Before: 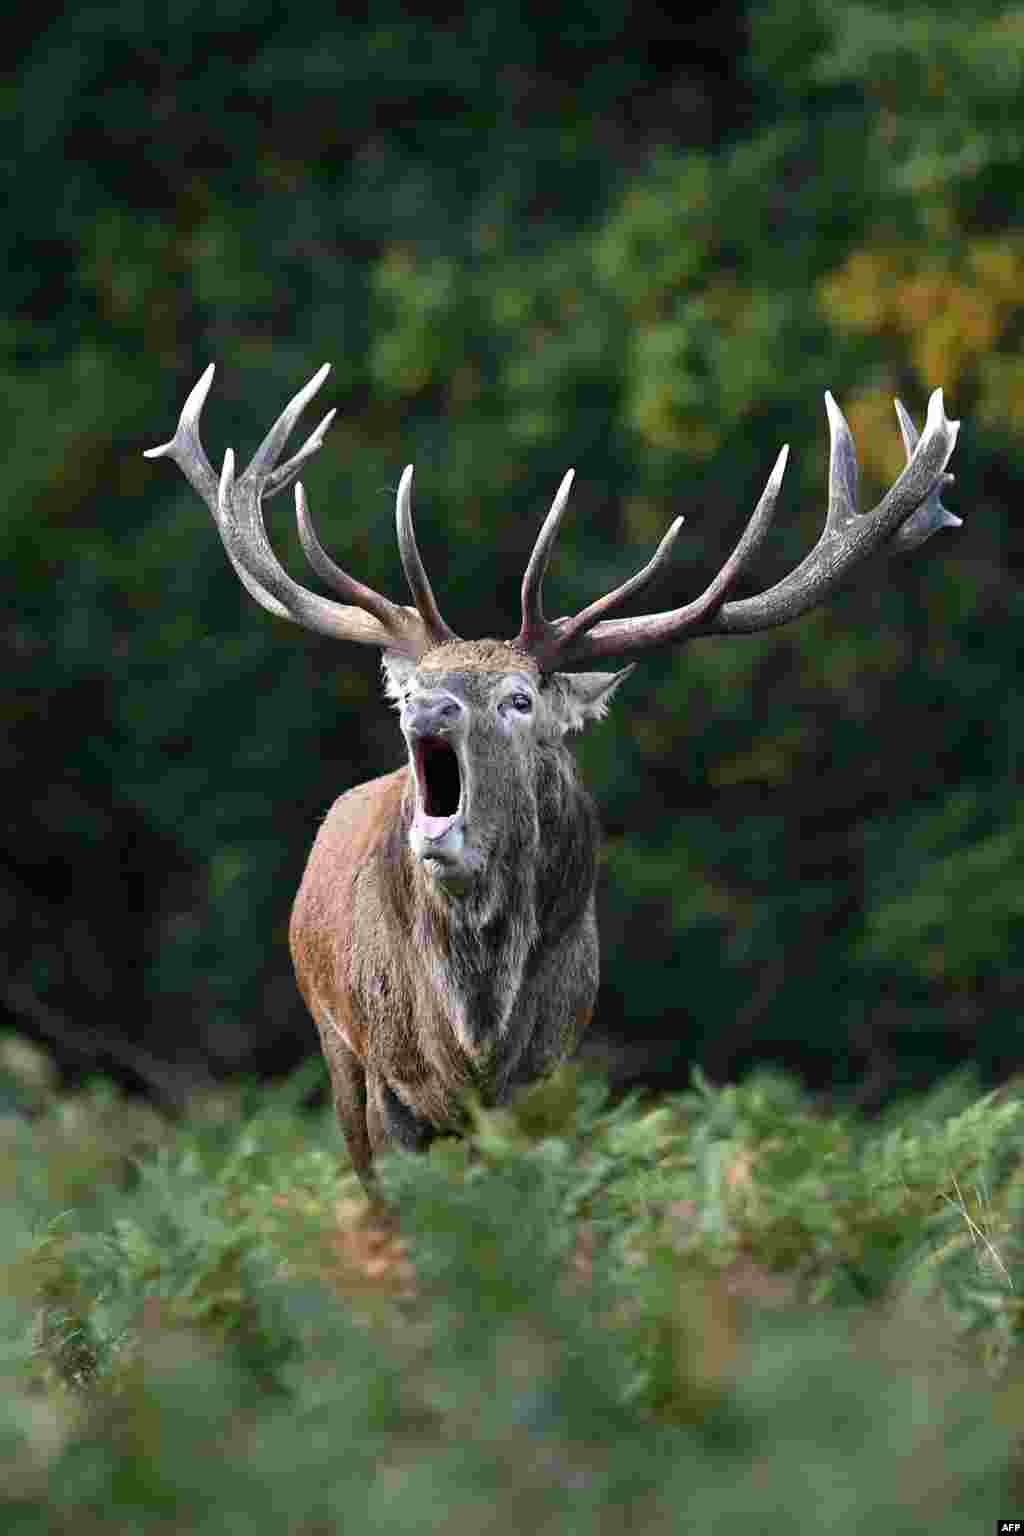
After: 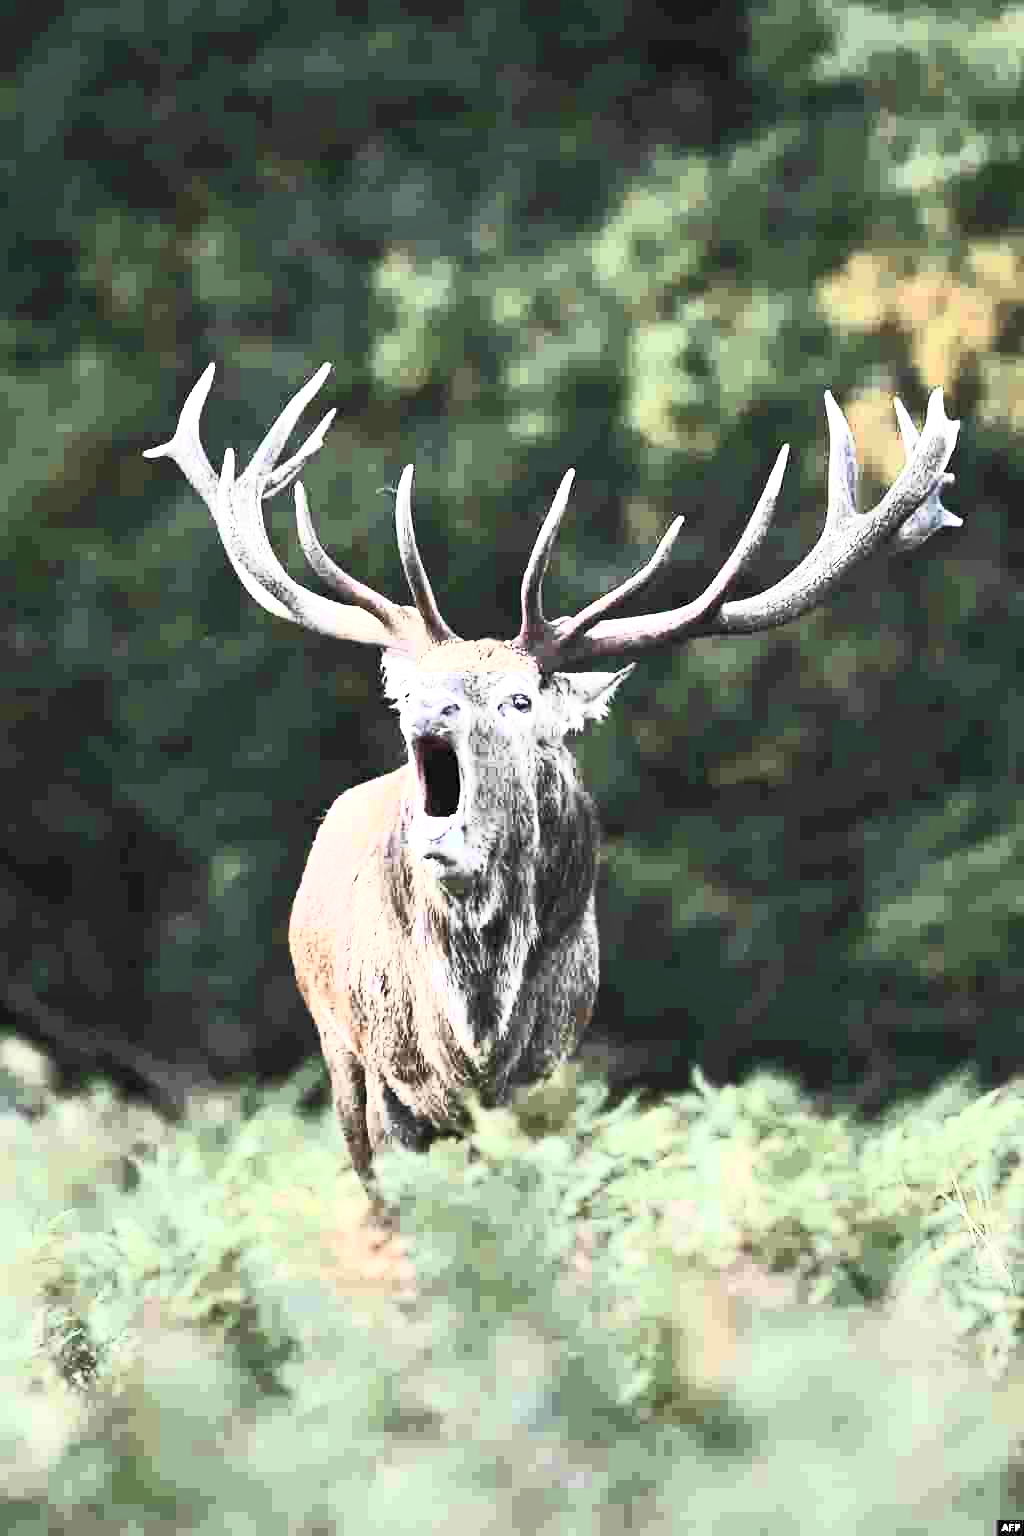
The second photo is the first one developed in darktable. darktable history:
contrast brightness saturation: contrast 0.577, brightness 0.569, saturation -0.345
color balance rgb: perceptual saturation grading › global saturation -4.254%, perceptual brilliance grading › highlights 8.441%, perceptual brilliance grading › mid-tones 4.279%, perceptual brilliance grading › shadows 2.499%
exposure: exposure 0.652 EV, compensate highlight preservation false
shadows and highlights: shadows 31.08, highlights 0.64, soften with gaussian
